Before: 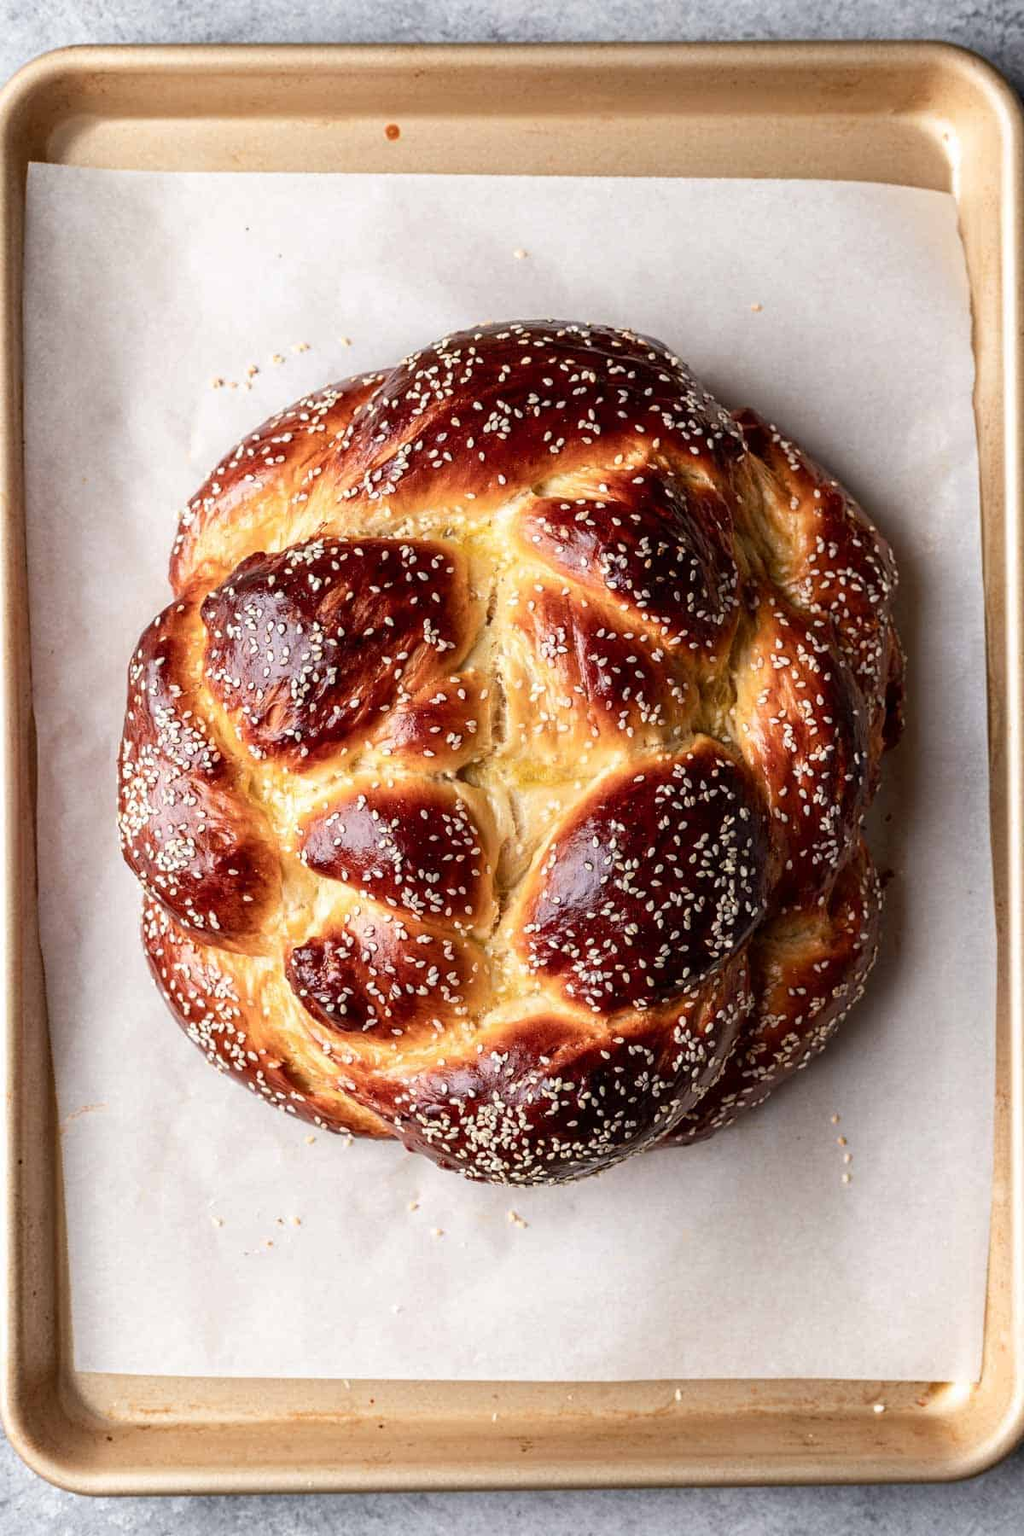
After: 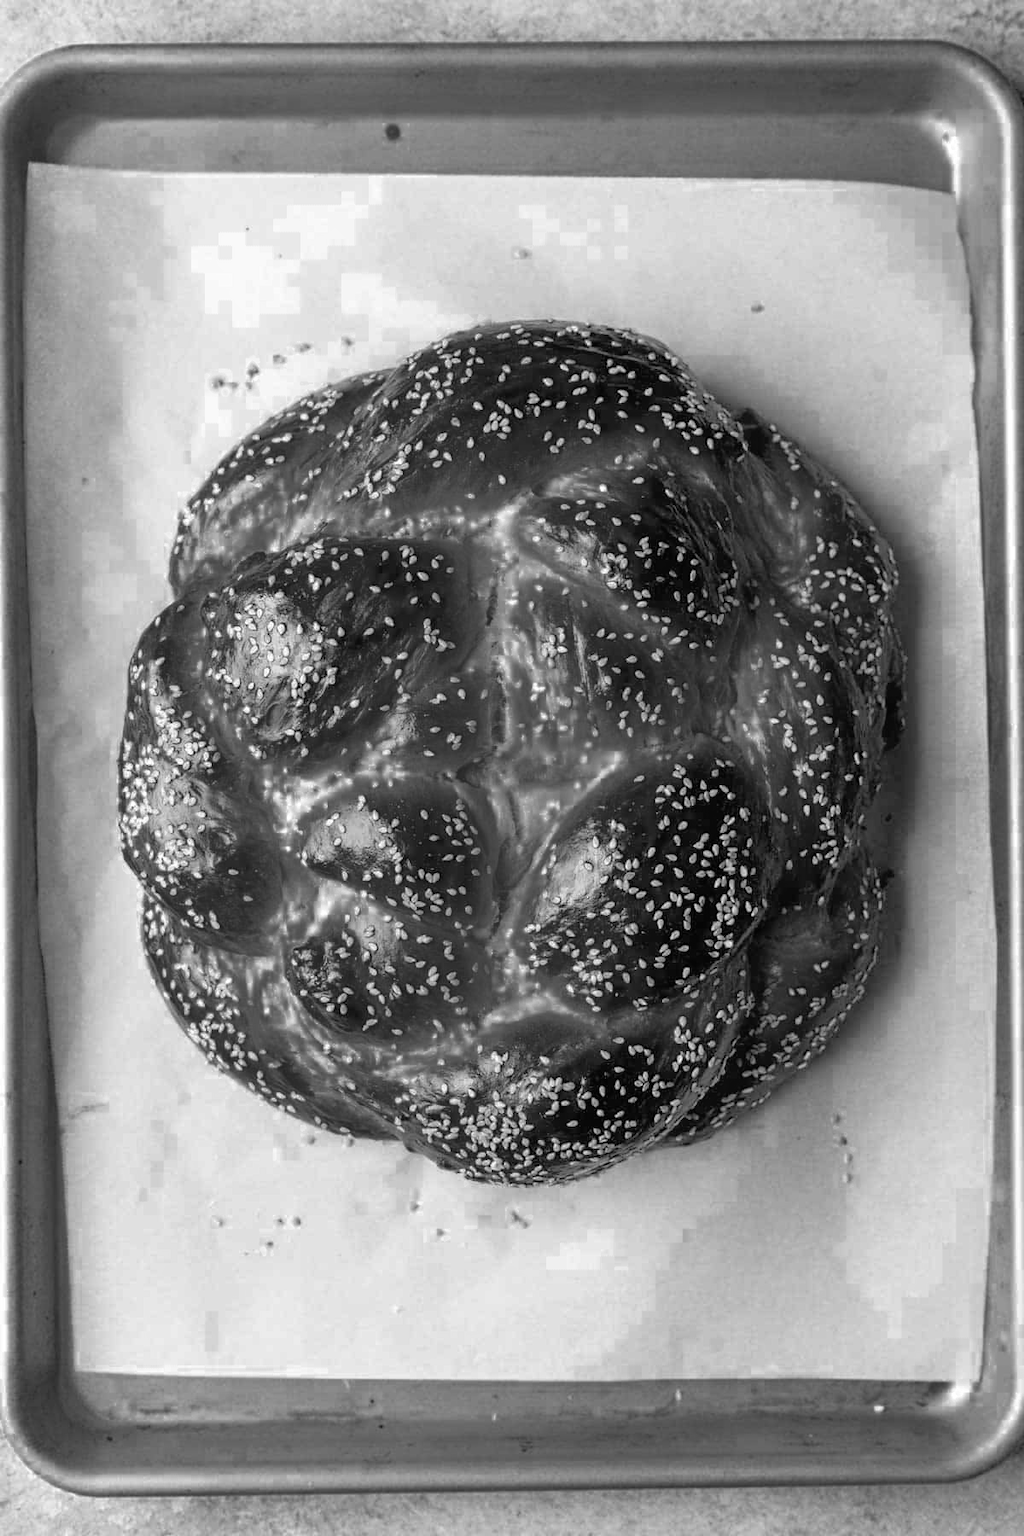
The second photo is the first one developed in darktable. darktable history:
contrast equalizer: y [[0.5, 0.5, 0.472, 0.5, 0.5, 0.5], [0.5 ×6], [0.5 ×6], [0 ×6], [0 ×6]]
color zones: curves: ch0 [(0.002, 0.429) (0.121, 0.212) (0.198, 0.113) (0.276, 0.344) (0.331, 0.541) (0.41, 0.56) (0.482, 0.289) (0.619, 0.227) (0.721, 0.18) (0.821, 0.435) (0.928, 0.555) (1, 0.587)]; ch1 [(0, 0) (0.143, 0) (0.286, 0) (0.429, 0) (0.571, 0) (0.714, 0) (0.857, 0)]
tone equalizer: -7 EV 0.15 EV, -6 EV 0.6 EV, -5 EV 1.15 EV, -4 EV 1.33 EV, -3 EV 1.15 EV, -2 EV 0.6 EV, -1 EV 0.15 EV, mask exposure compensation -0.5 EV
